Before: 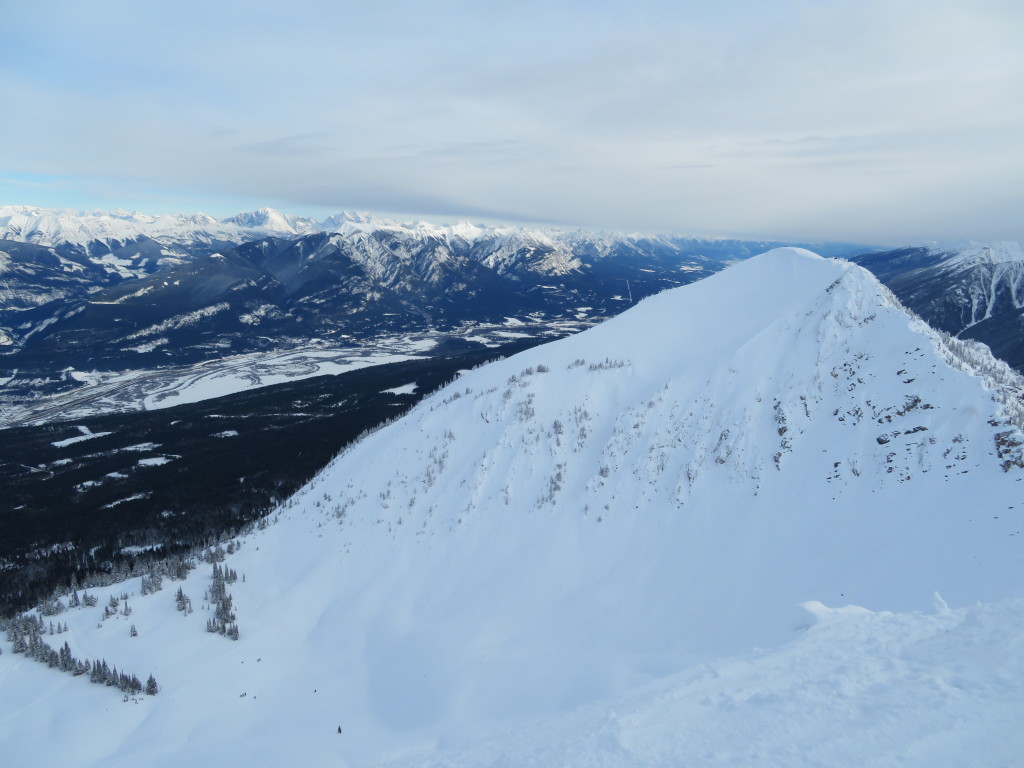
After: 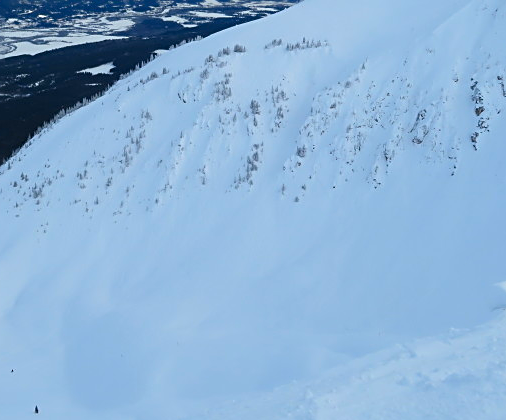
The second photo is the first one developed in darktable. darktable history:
crop: left 29.672%, top 41.786%, right 20.851%, bottom 3.487%
color balance rgb: global vibrance 42.74%
sharpen: on, module defaults
tone curve: color space Lab, independent channels, preserve colors none
